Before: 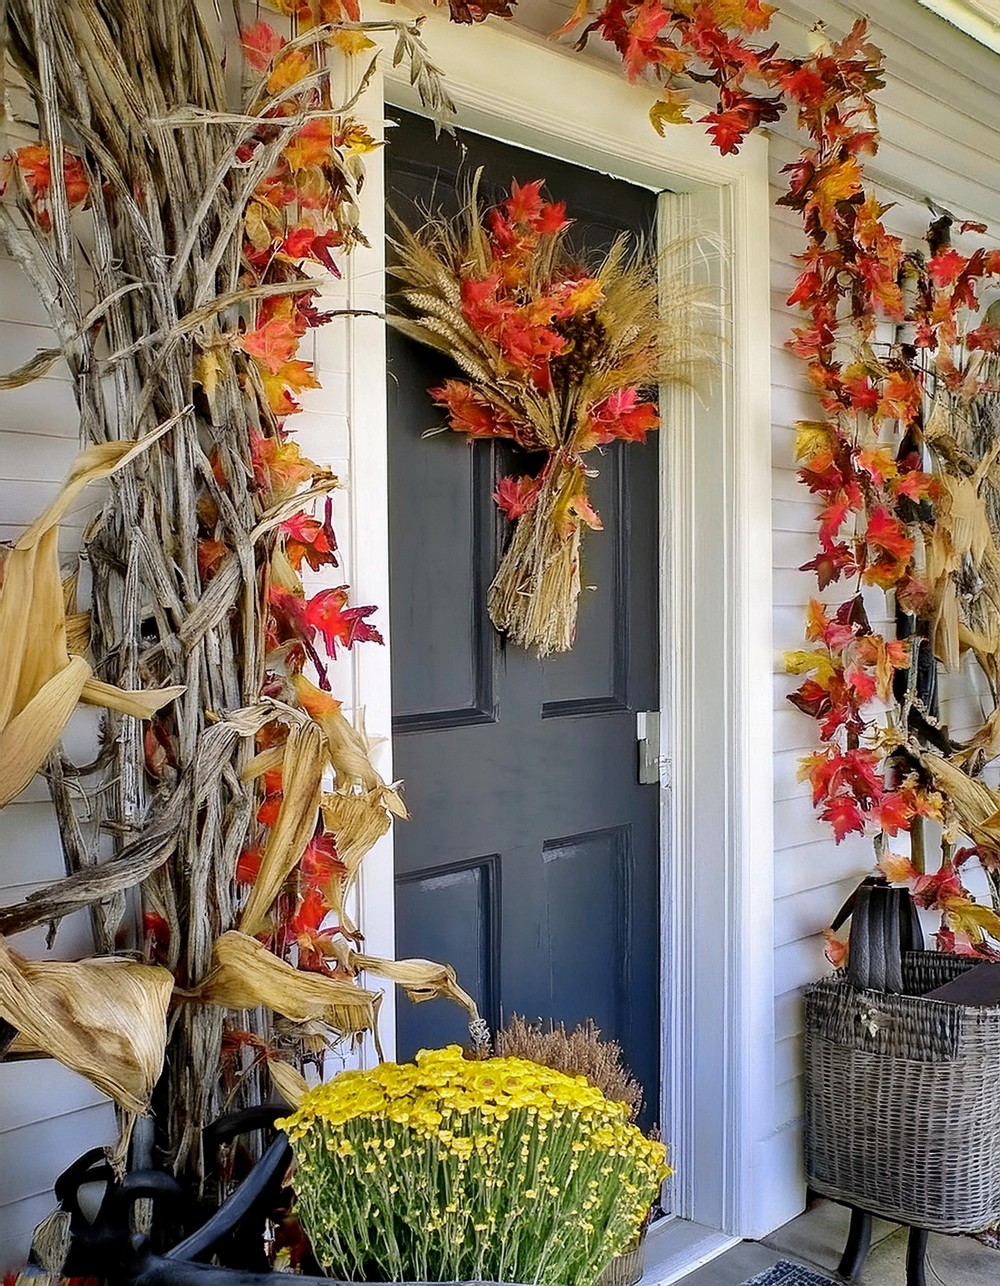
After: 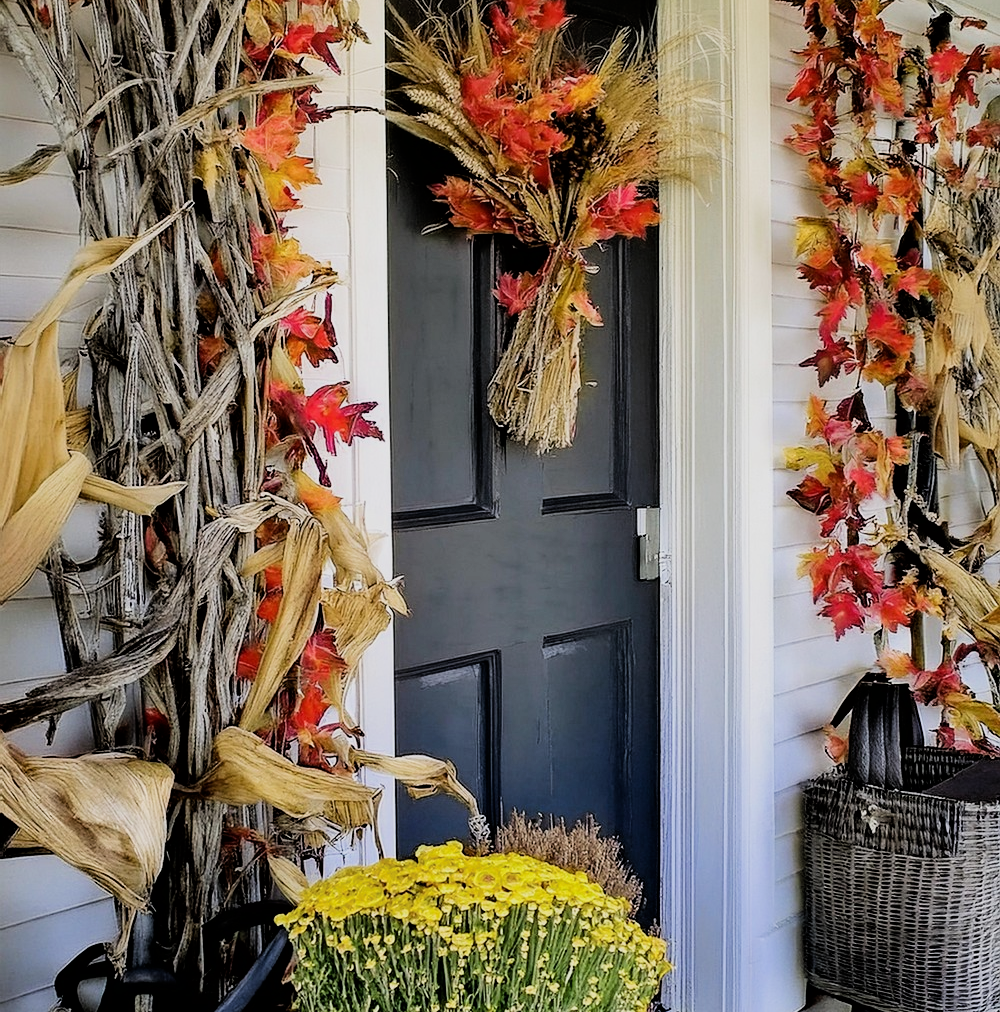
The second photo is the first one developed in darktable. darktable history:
filmic rgb: black relative exposure -5.04 EV, white relative exposure 3.96 EV, hardness 2.9, contrast 1.296
crop and rotate: top 15.866%, bottom 5.439%
